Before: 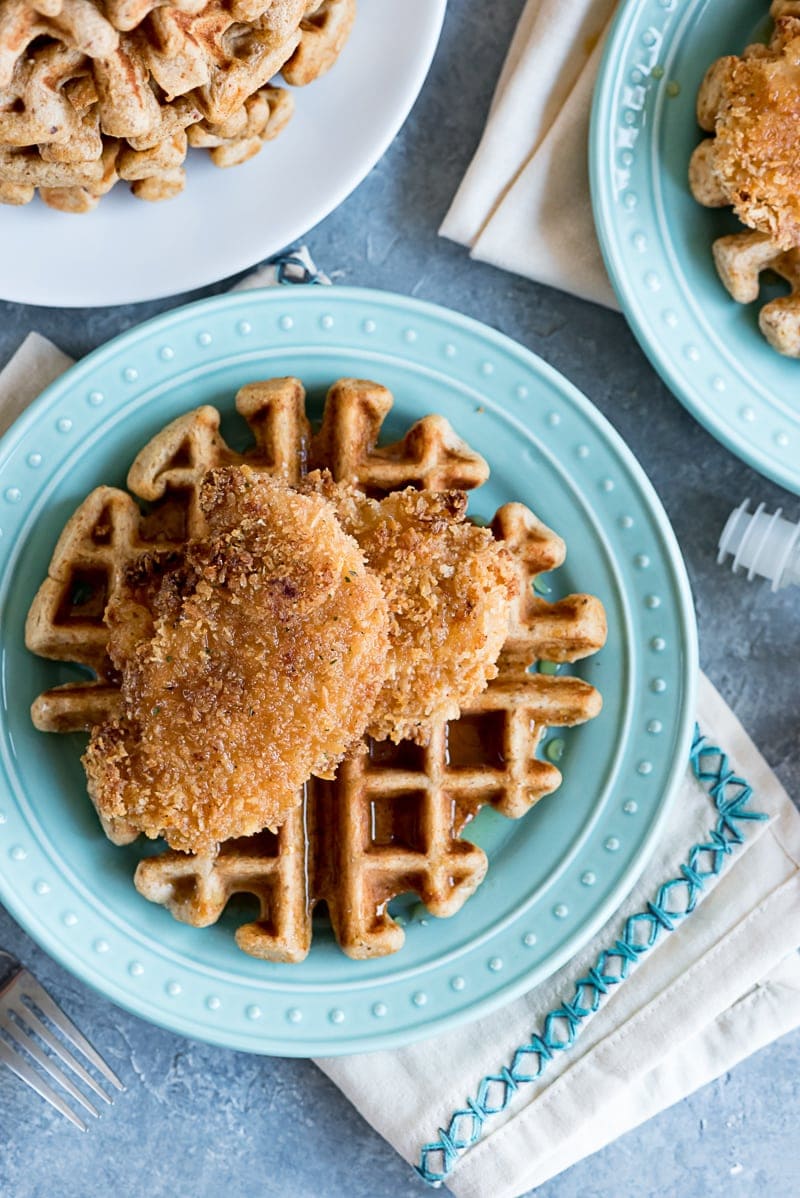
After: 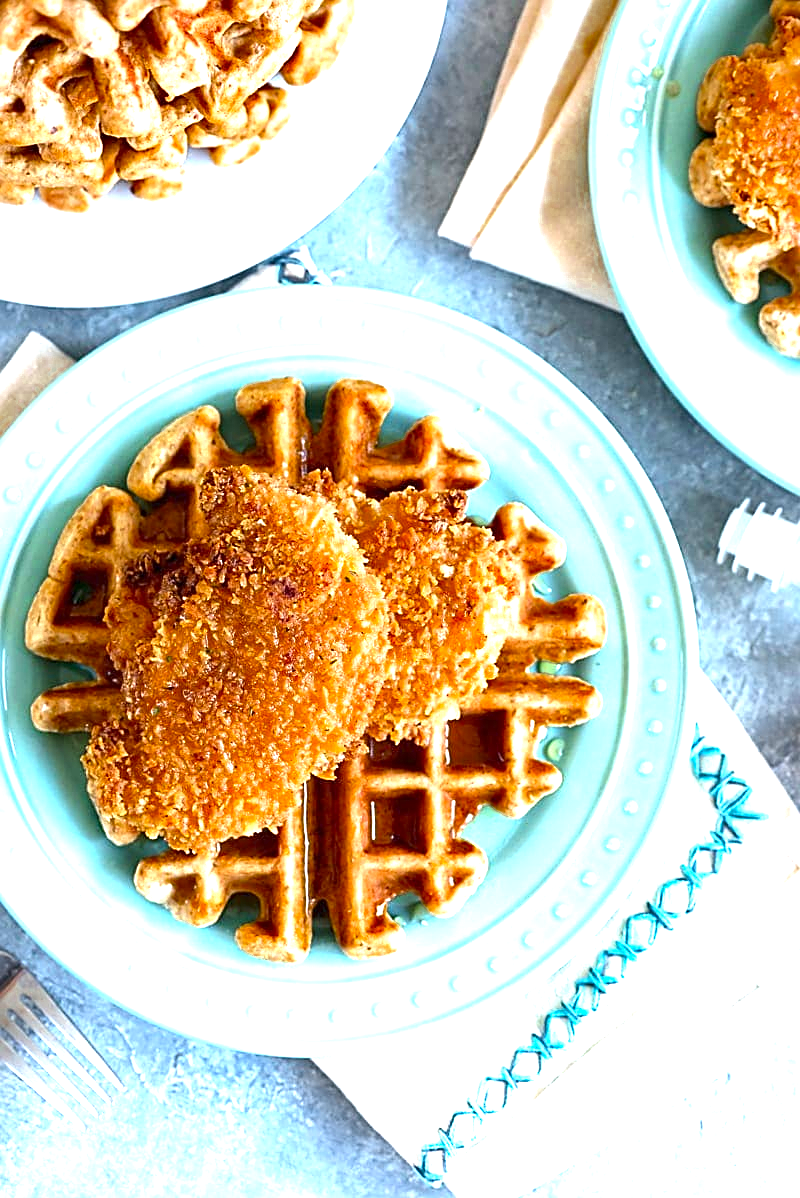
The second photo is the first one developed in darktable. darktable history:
contrast brightness saturation: contrast 0.04, saturation 0.07
sharpen: on, module defaults
color zones: curves: ch0 [(0.11, 0.396) (0.195, 0.36) (0.25, 0.5) (0.303, 0.412) (0.357, 0.544) (0.75, 0.5) (0.967, 0.328)]; ch1 [(0, 0.468) (0.112, 0.512) (0.202, 0.6) (0.25, 0.5) (0.307, 0.352) (0.357, 0.544) (0.75, 0.5) (0.963, 0.524)]
exposure: black level correction 0, exposure 1.55 EV, compensate exposure bias true, compensate highlight preservation false
